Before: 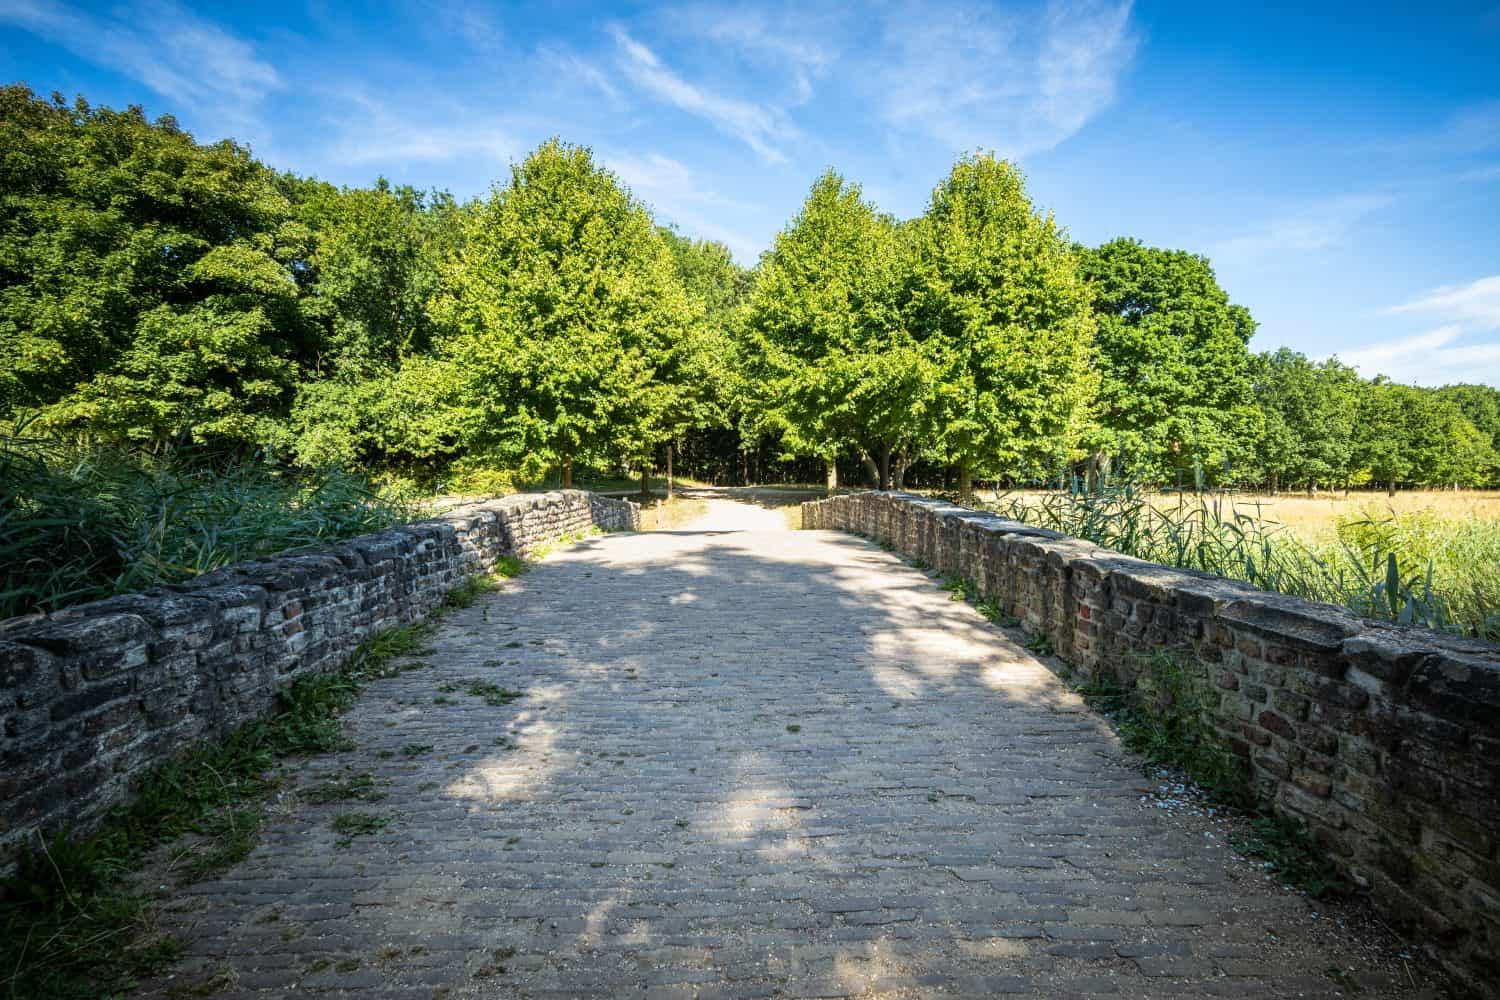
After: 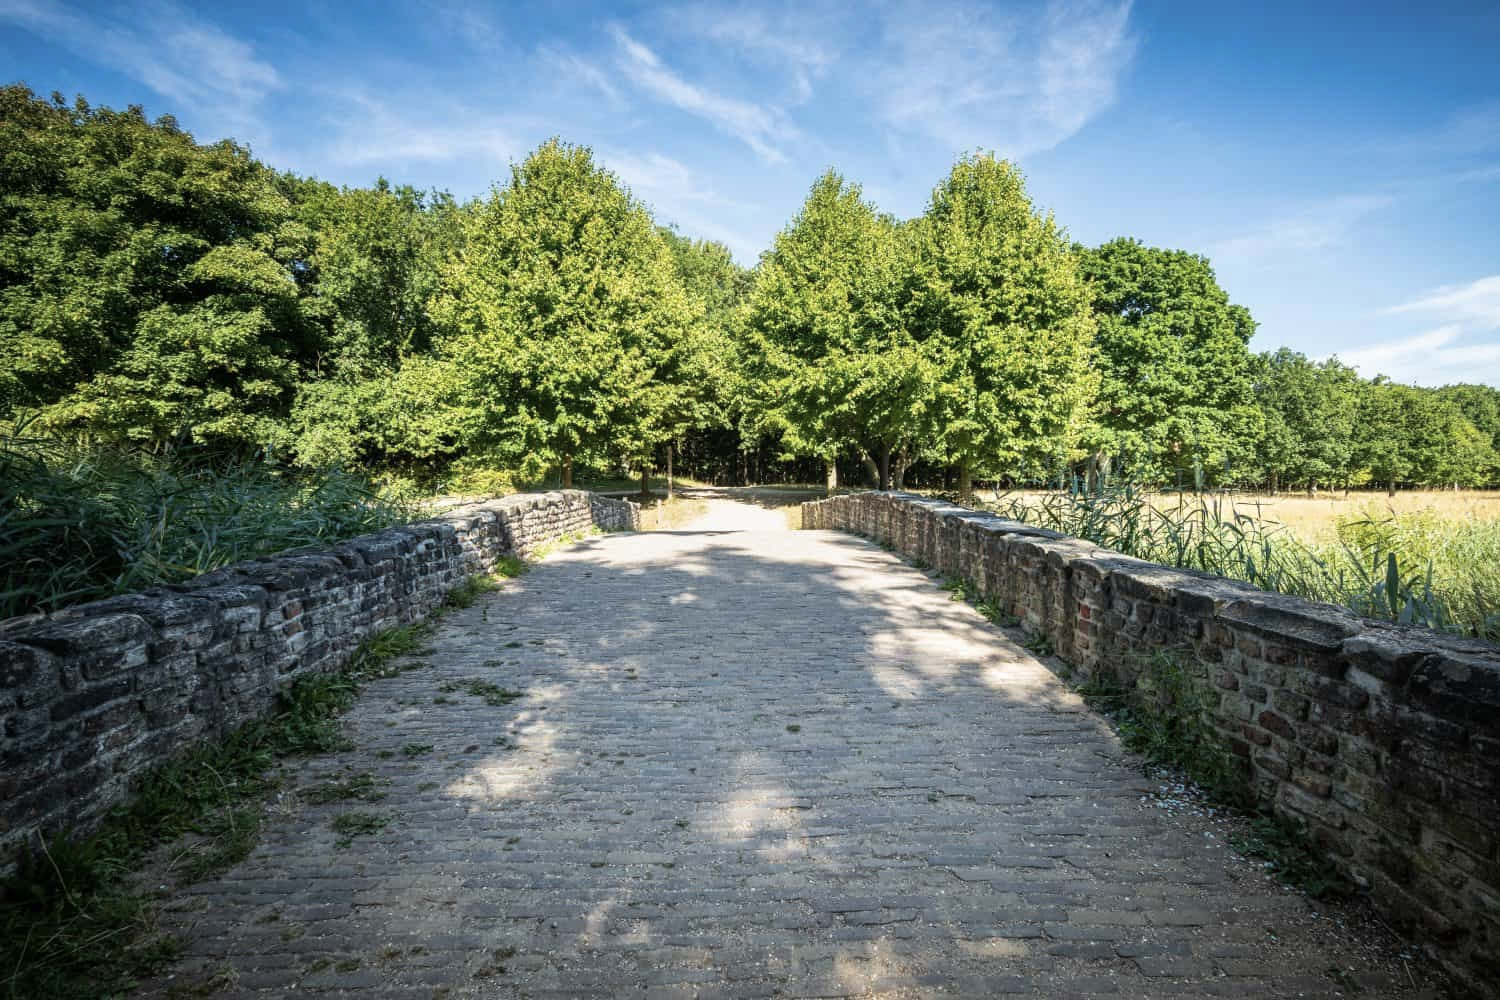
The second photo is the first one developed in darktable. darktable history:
color correction: highlights b* 0.056, saturation 0.798
